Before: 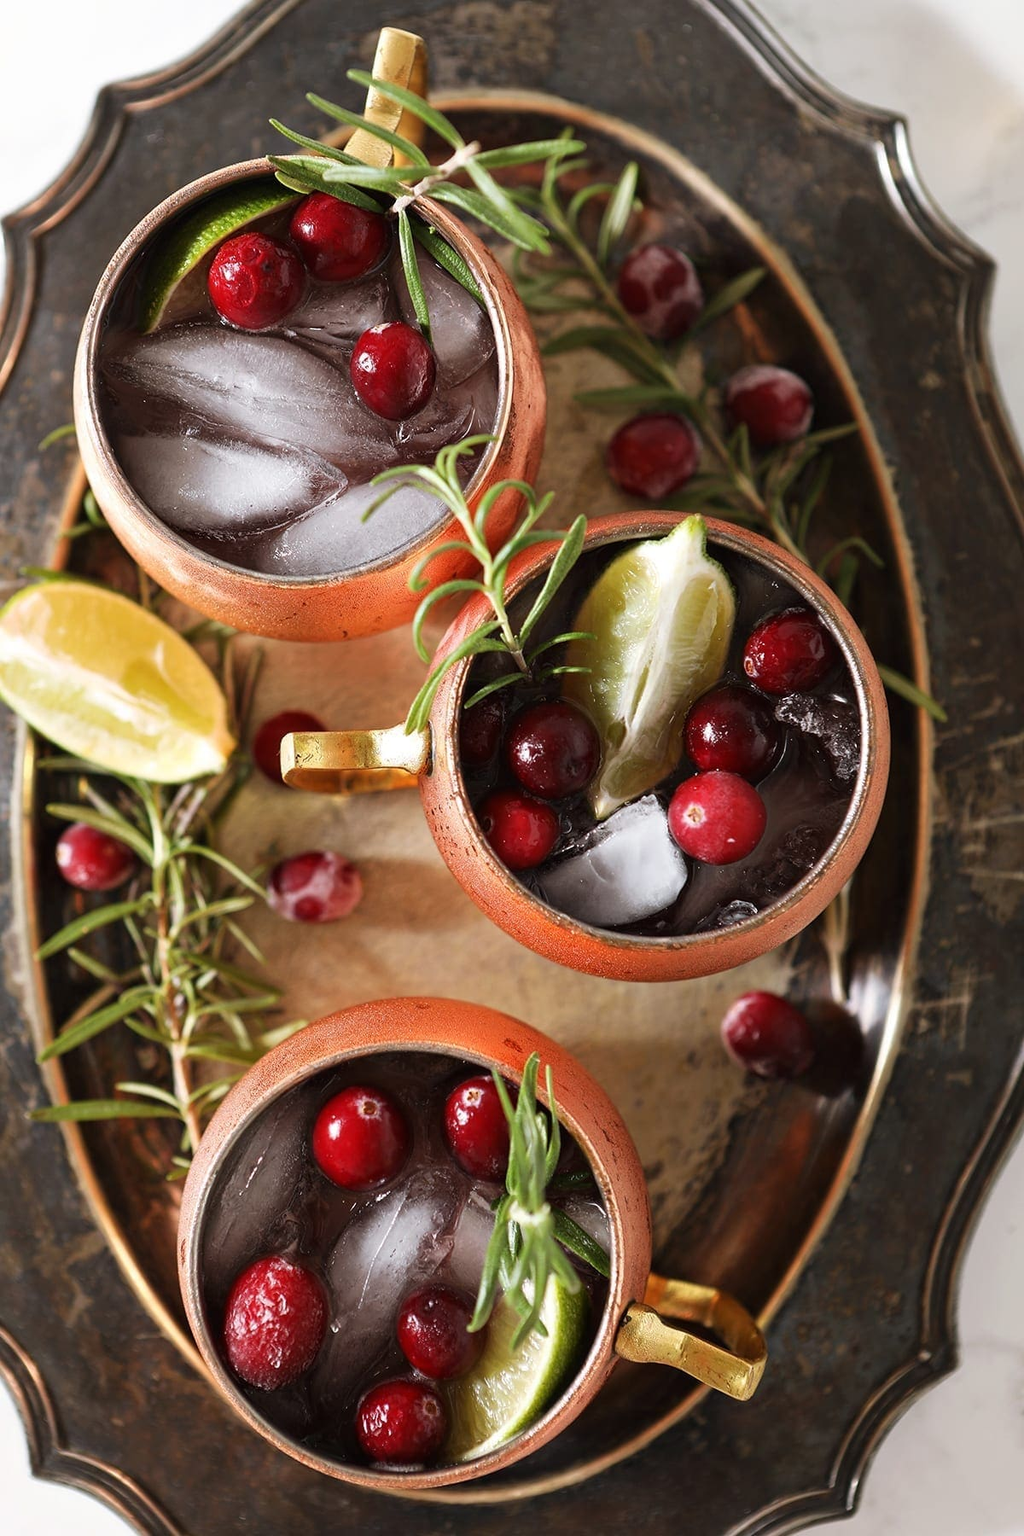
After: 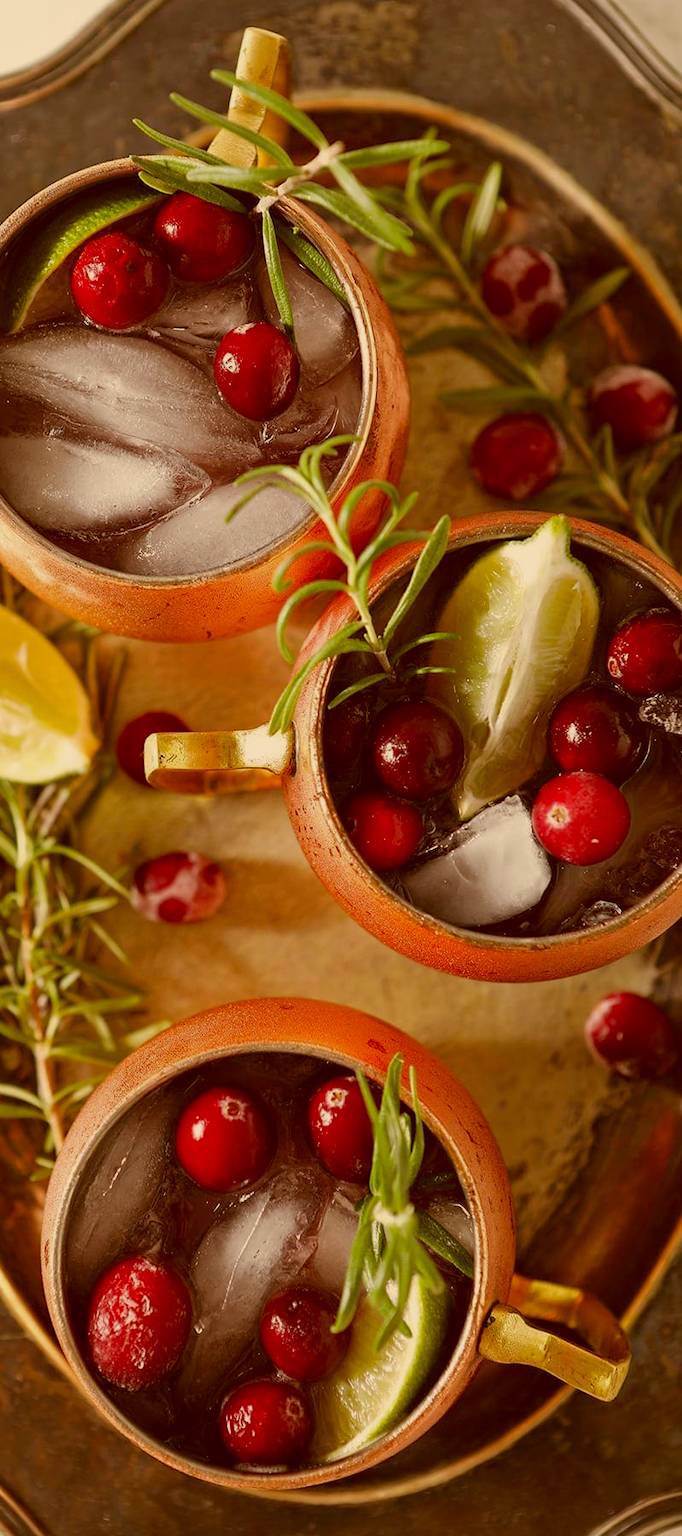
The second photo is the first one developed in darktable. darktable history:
exposure: exposure -0.041 EV, compensate highlight preservation false
color correction: highlights a* 1.12, highlights b* 24.26, shadows a* 15.58, shadows b* 24.26
crop and rotate: left 13.342%, right 19.991%
white balance: red 1.004, blue 1.024
rotate and perspective: crop left 0, crop top 0
tone equalizer: -8 EV 0.25 EV, -7 EV 0.417 EV, -6 EV 0.417 EV, -5 EV 0.25 EV, -3 EV -0.25 EV, -2 EV -0.417 EV, -1 EV -0.417 EV, +0 EV -0.25 EV, edges refinement/feathering 500, mask exposure compensation -1.57 EV, preserve details guided filter
